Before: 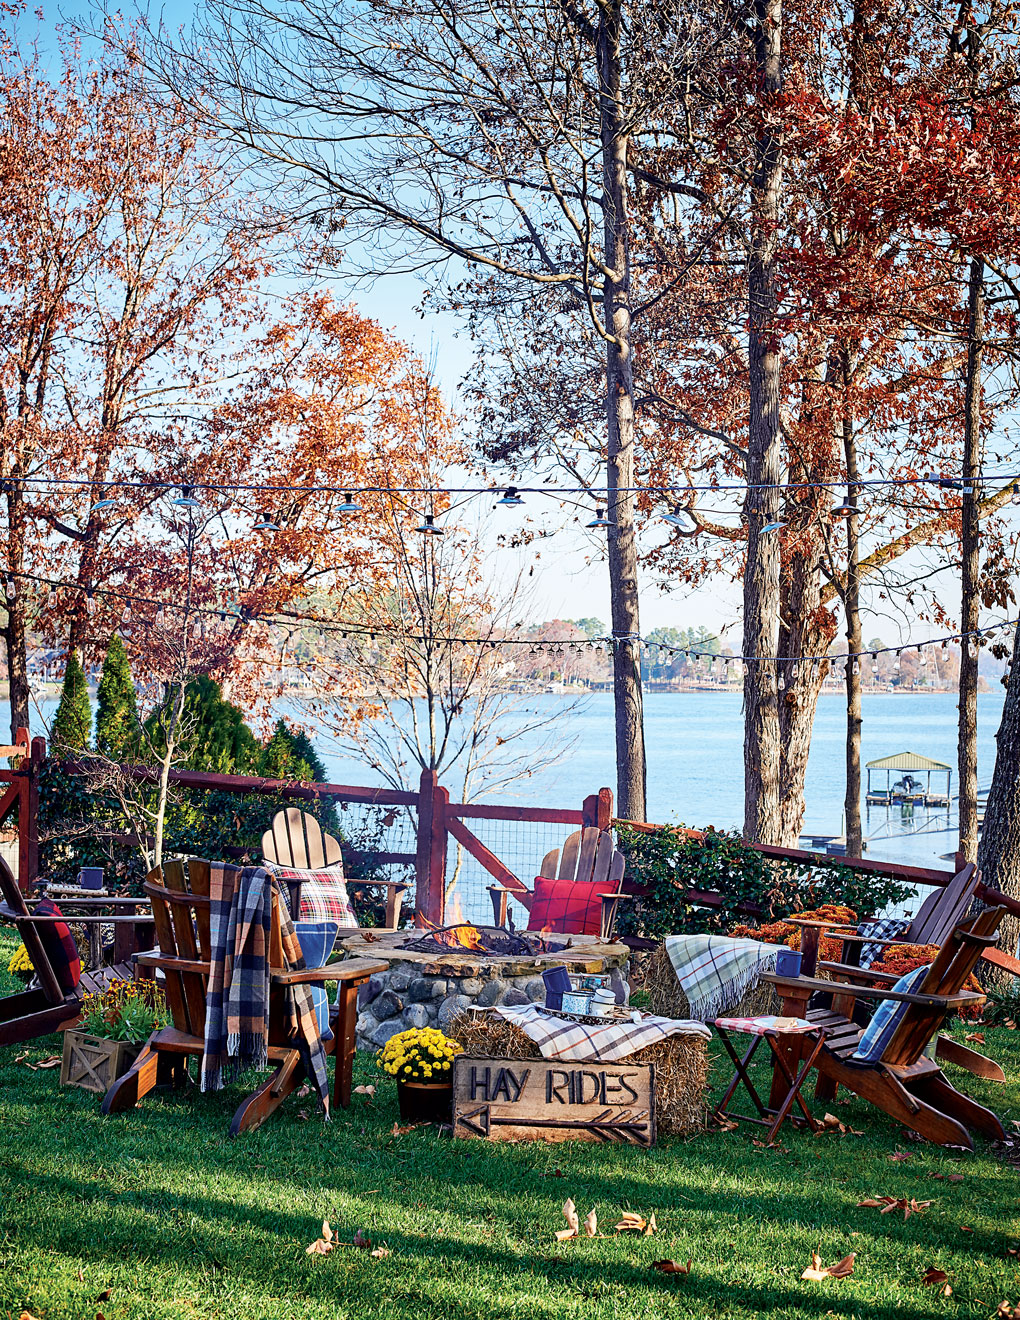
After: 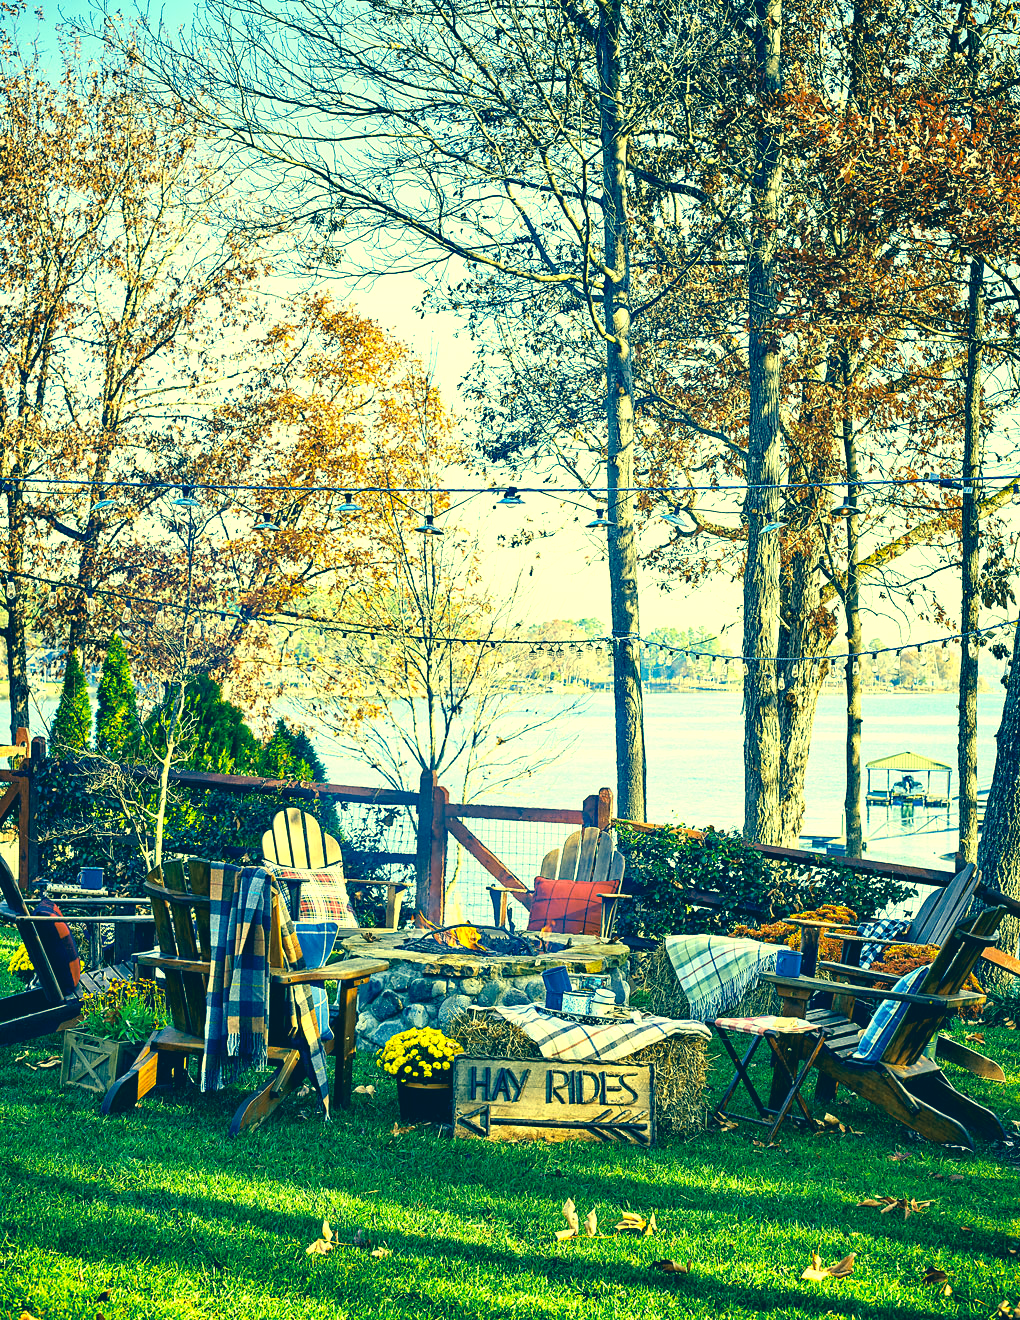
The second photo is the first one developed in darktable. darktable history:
color zones: curves: ch0 [(0, 0.5) (0.143, 0.5) (0.286, 0.5) (0.429, 0.5) (0.571, 0.5) (0.714, 0.476) (0.857, 0.5) (1, 0.5)]; ch2 [(0, 0.5) (0.143, 0.5) (0.286, 0.5) (0.429, 0.5) (0.571, 0.5) (0.714, 0.487) (0.857, 0.5) (1, 0.5)]
exposure: black level correction 0, exposure 0.702 EV, compensate highlight preservation false
color correction: highlights a* -15.18, highlights b* 39.84, shadows a* -39.86, shadows b* -26.77
